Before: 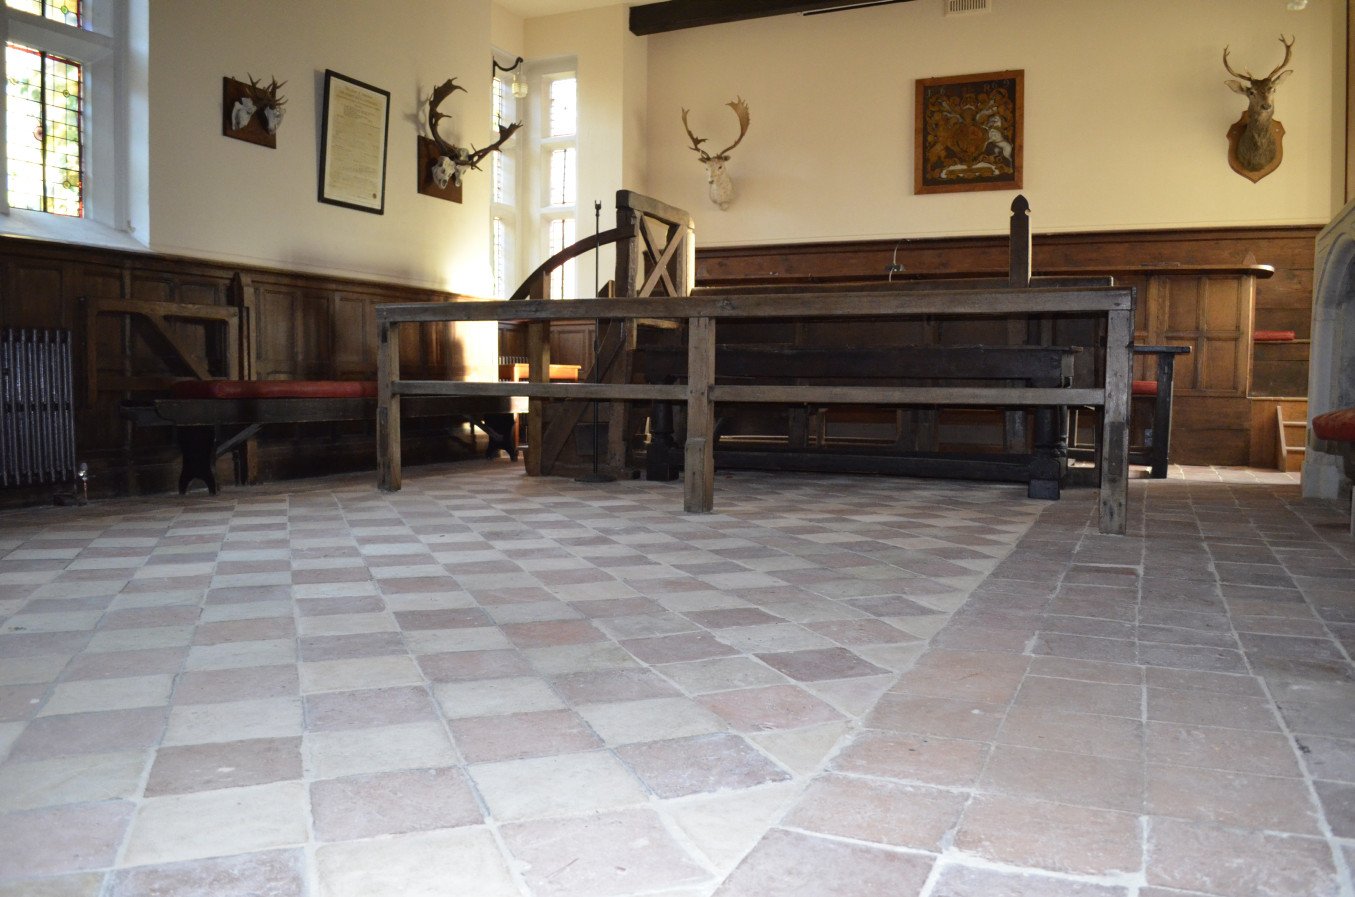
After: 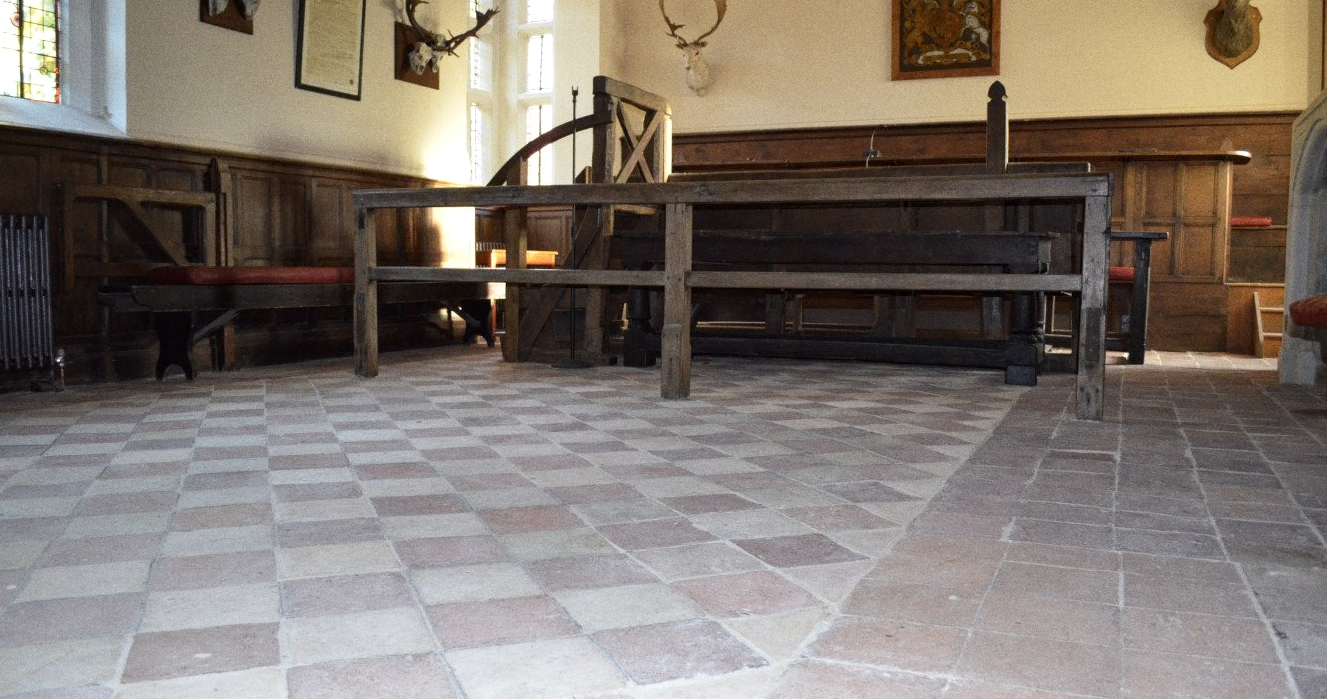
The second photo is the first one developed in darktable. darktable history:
crop and rotate: left 1.814%, top 12.818%, right 0.25%, bottom 9.225%
grain: coarseness 0.09 ISO
local contrast: highlights 100%, shadows 100%, detail 120%, midtone range 0.2
